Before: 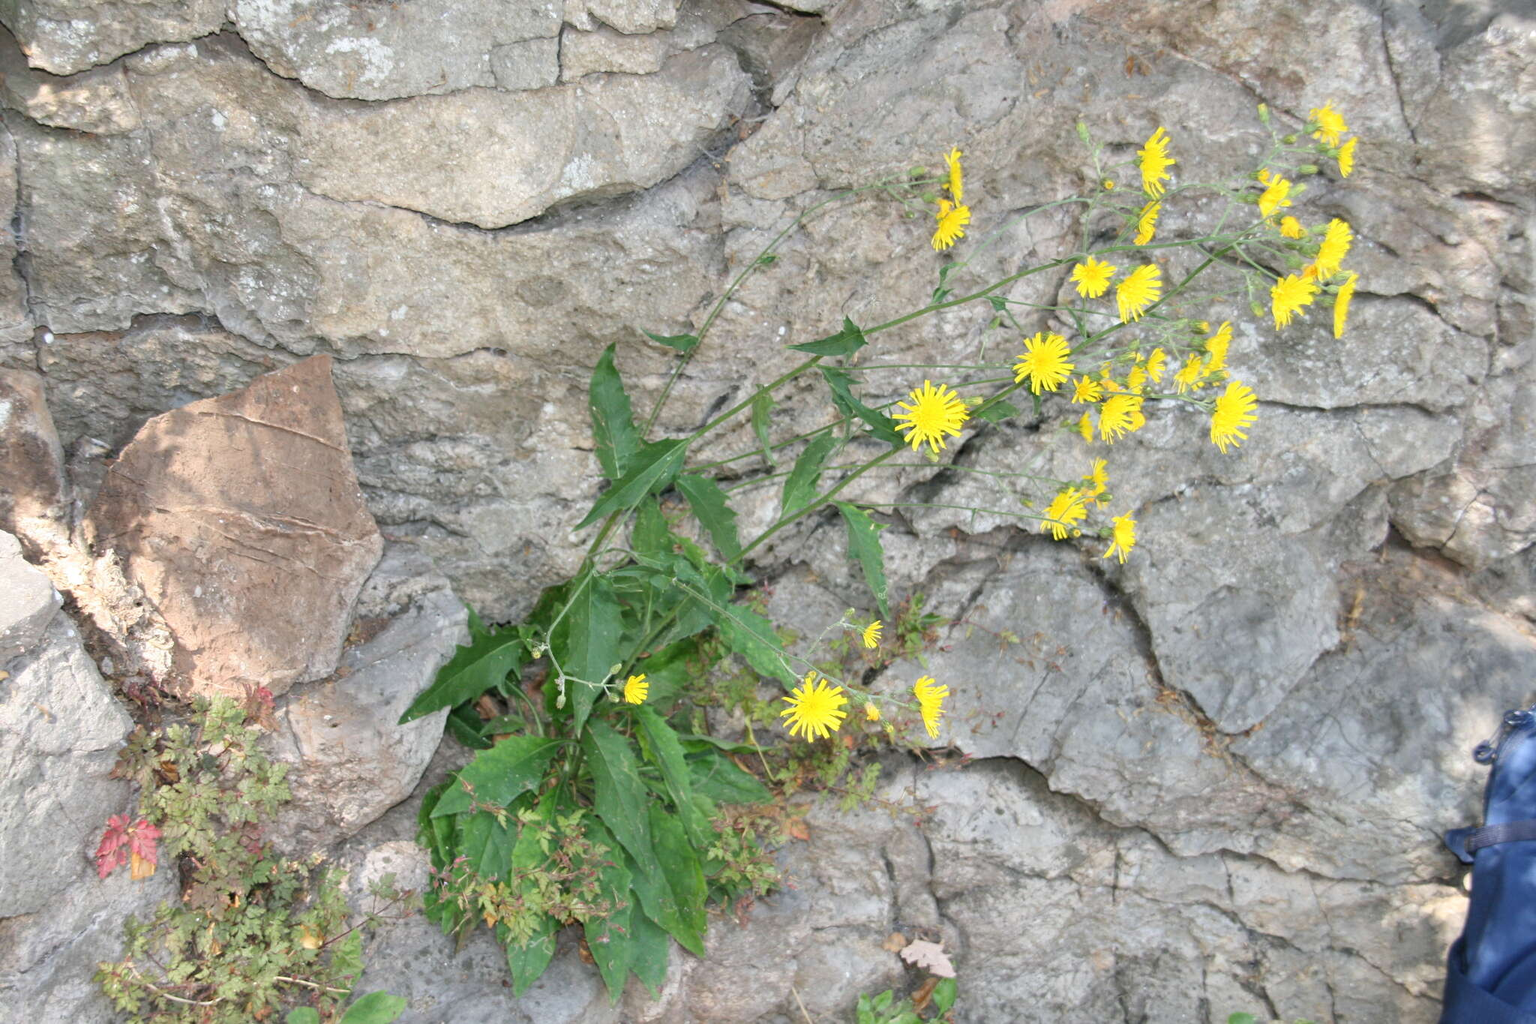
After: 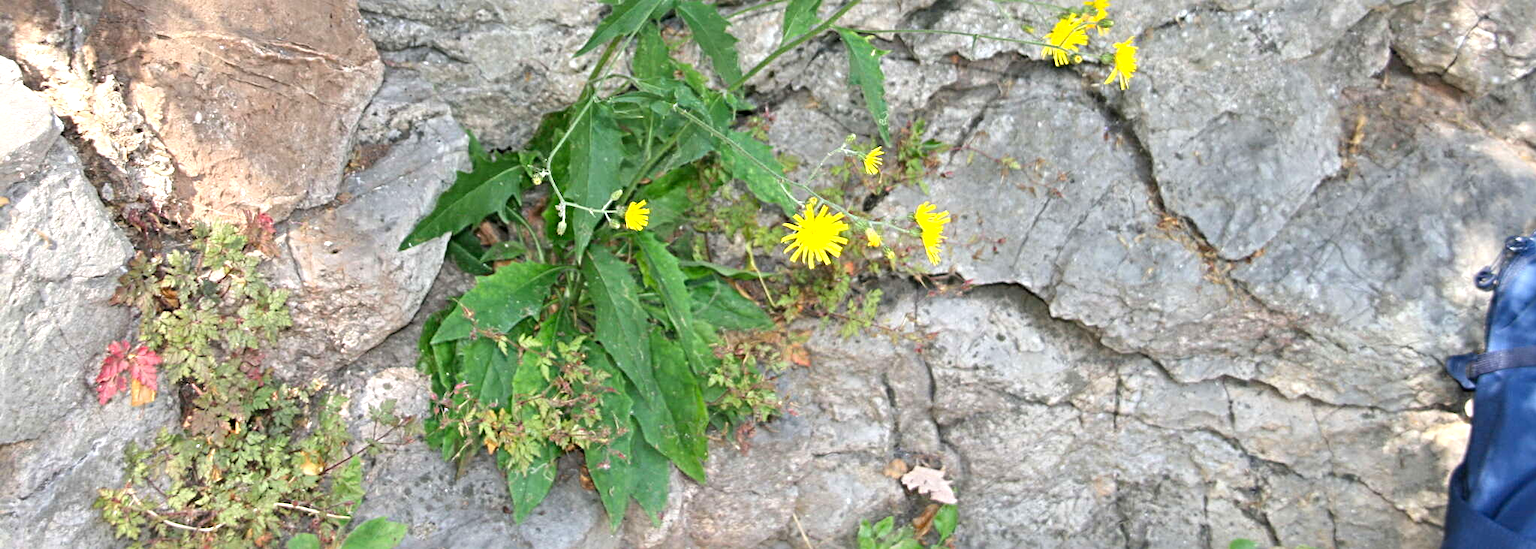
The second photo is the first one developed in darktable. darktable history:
contrast brightness saturation: contrast 0.036, saturation 0.16
crop and rotate: top 46.326%, right 0.097%
sharpen: radius 4.881
exposure: black level correction 0, exposure 0.3 EV, compensate highlight preservation false
